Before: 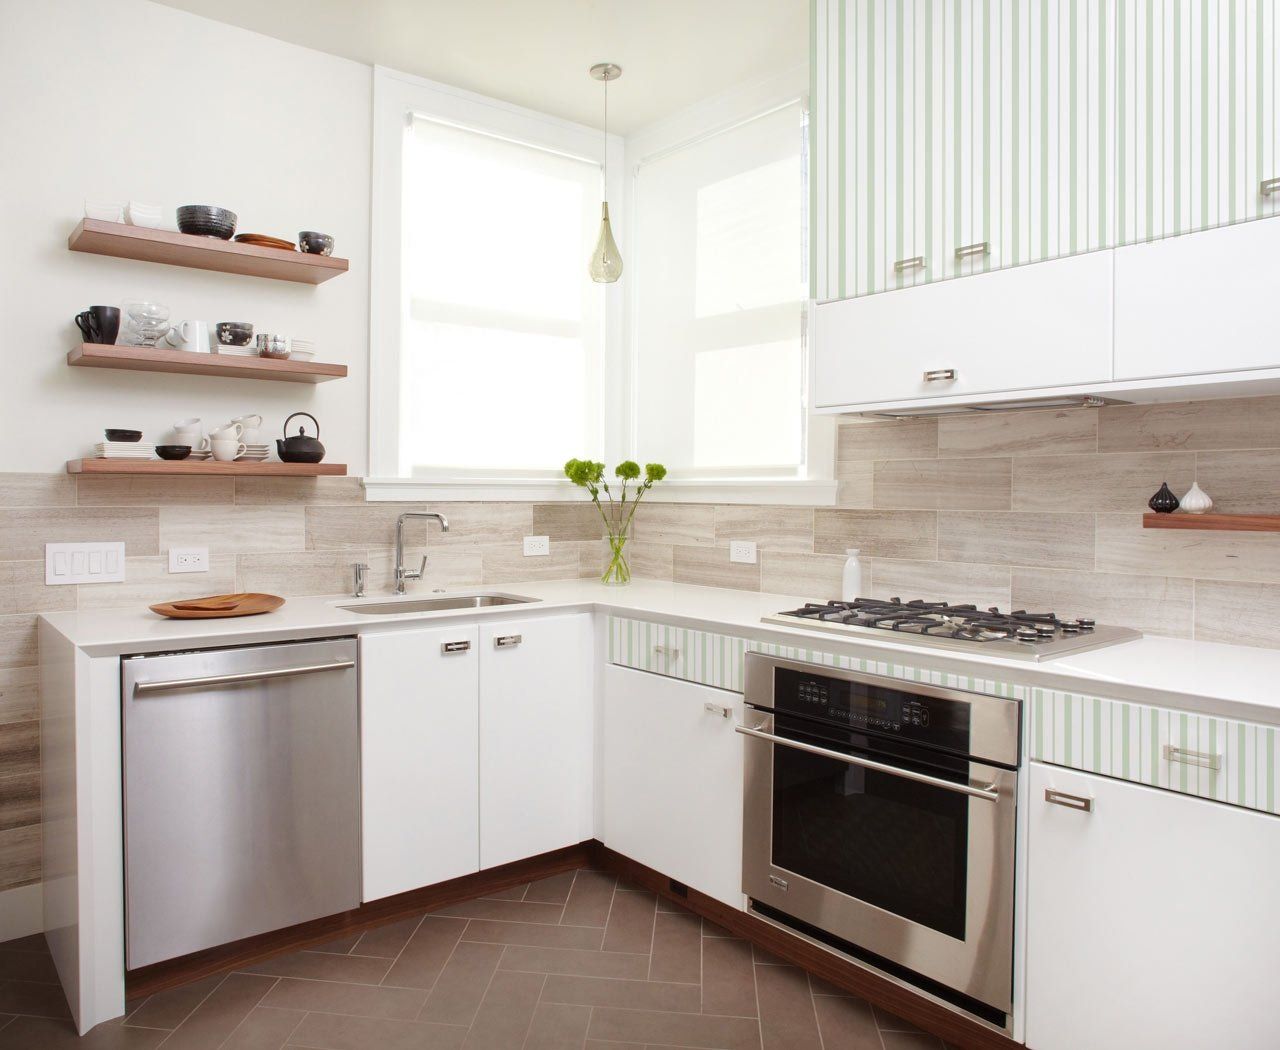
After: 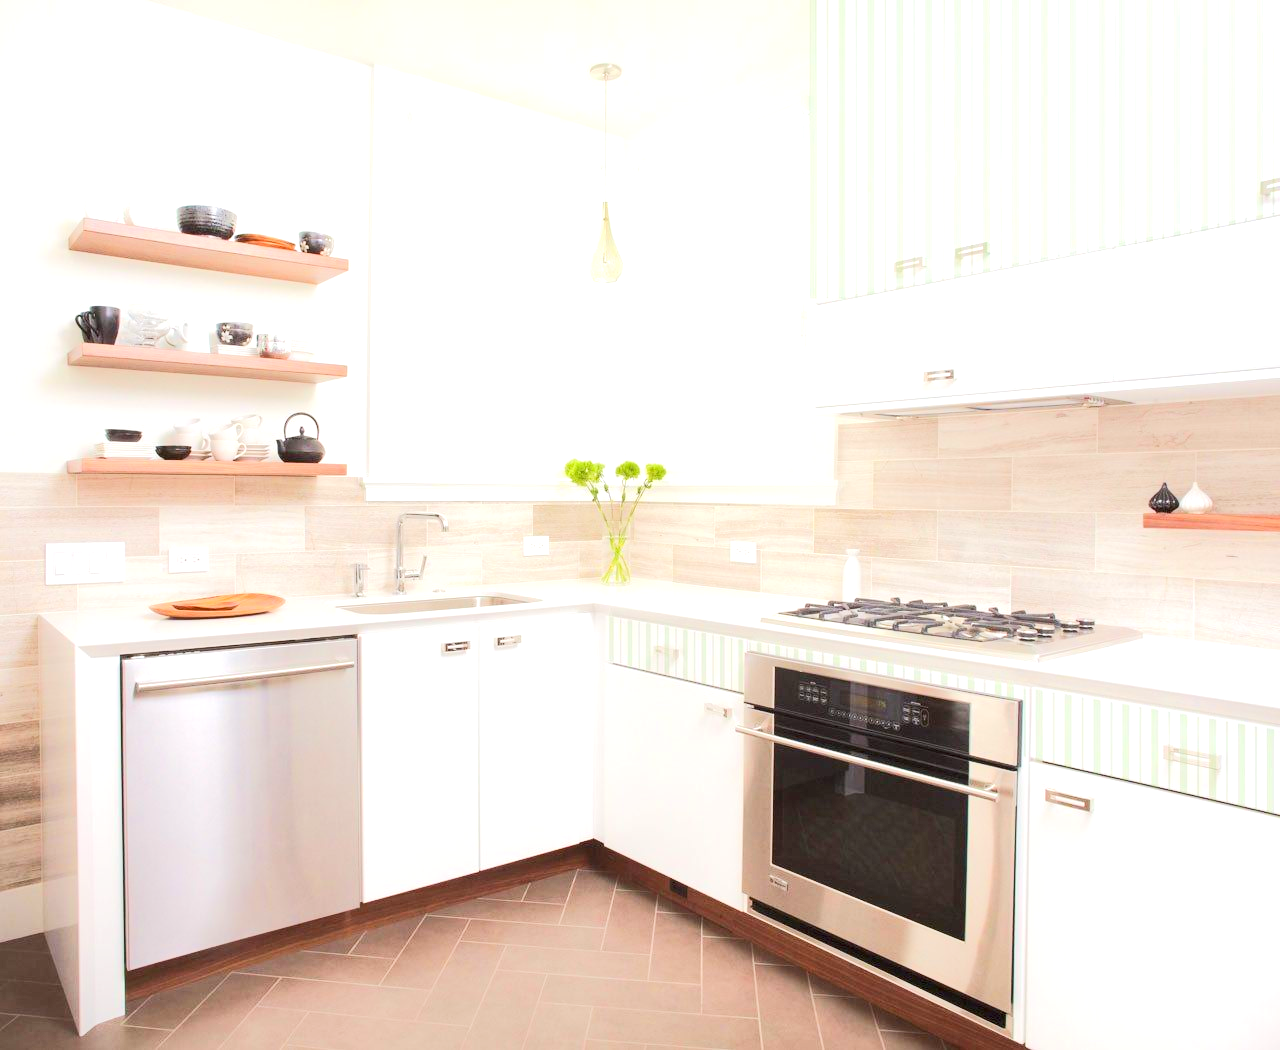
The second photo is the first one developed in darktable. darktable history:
tone equalizer: -8 EV 1.98 EV, -7 EV 1.97 EV, -6 EV 1.98 EV, -5 EV 2 EV, -4 EV 1.99 EV, -3 EV 1.49 EV, -2 EV 0.975 EV, -1 EV 0.475 EV, edges refinement/feathering 500, mask exposure compensation -1.57 EV, preserve details no
